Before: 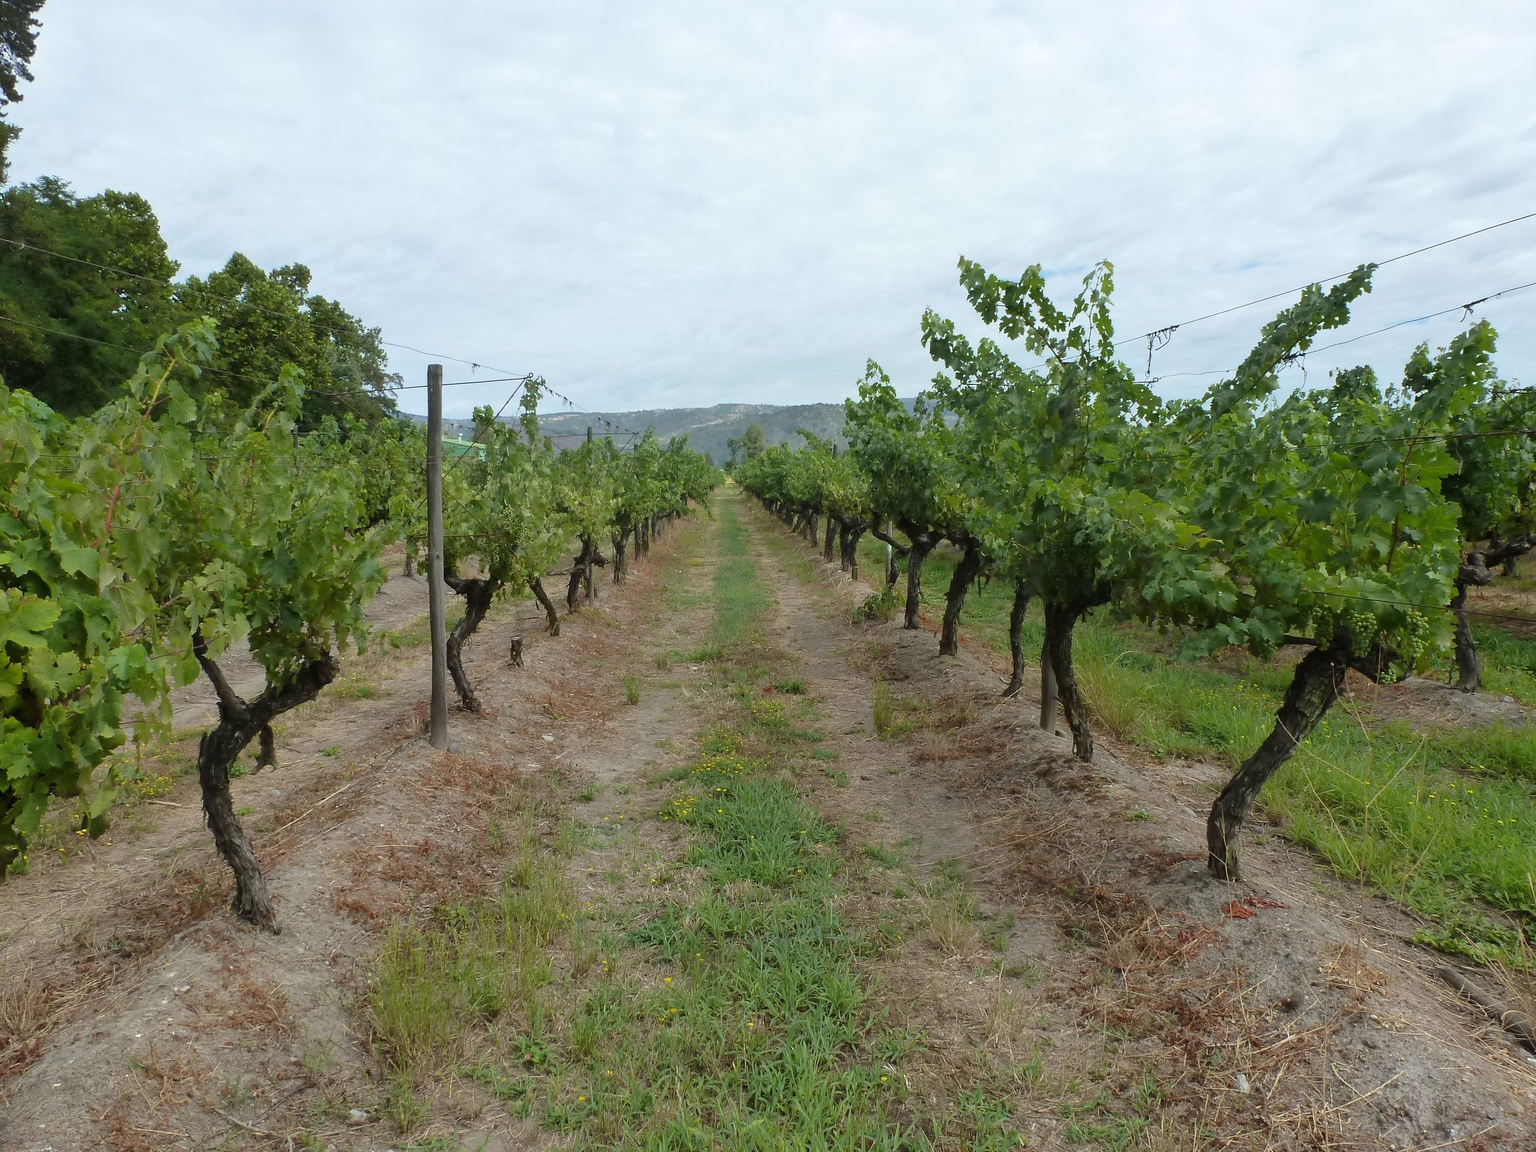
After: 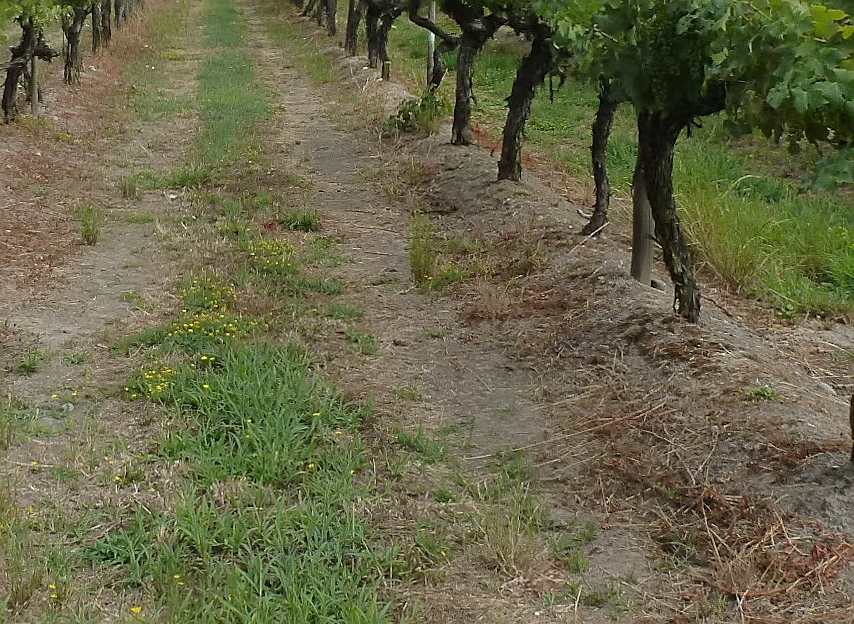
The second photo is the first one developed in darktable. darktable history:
crop: left 37.221%, top 45.169%, right 20.63%, bottom 13.777%
sharpen: on, module defaults
rotate and perspective: rotation 0.174°, lens shift (vertical) 0.013, lens shift (horizontal) 0.019, shear 0.001, automatic cropping original format, crop left 0.007, crop right 0.991, crop top 0.016, crop bottom 0.997
